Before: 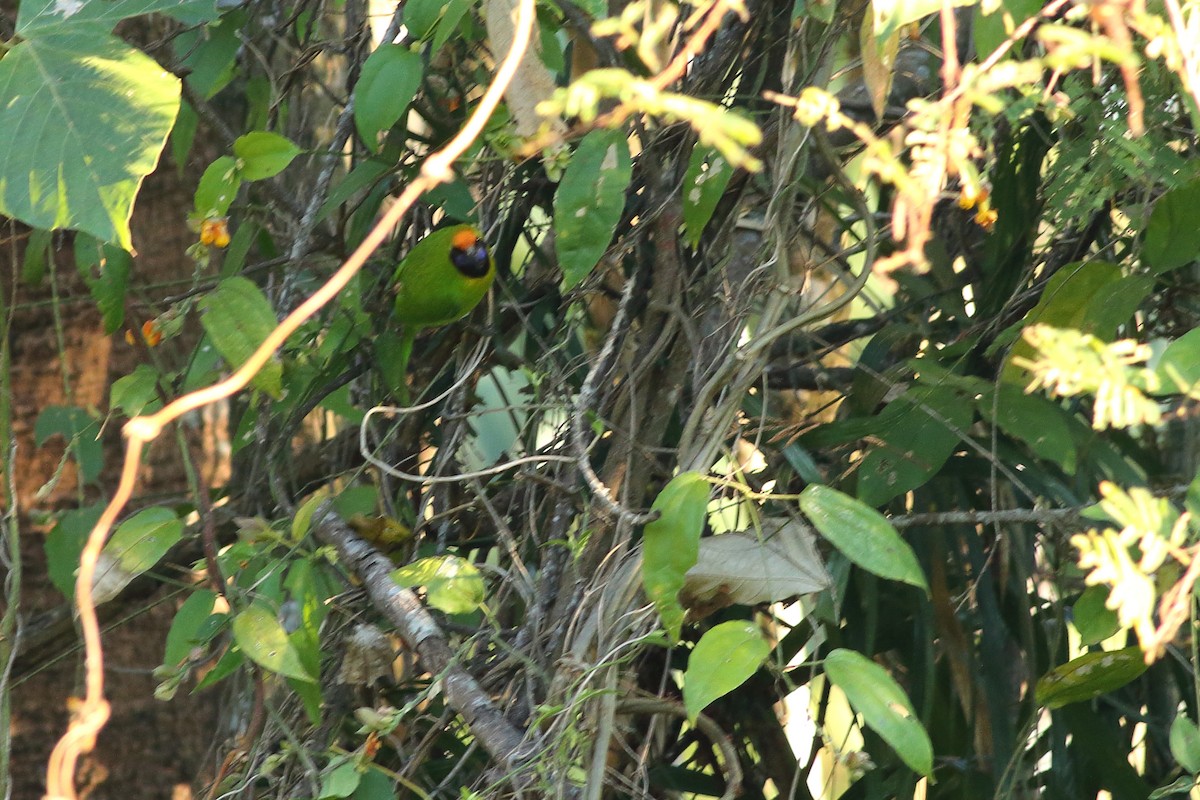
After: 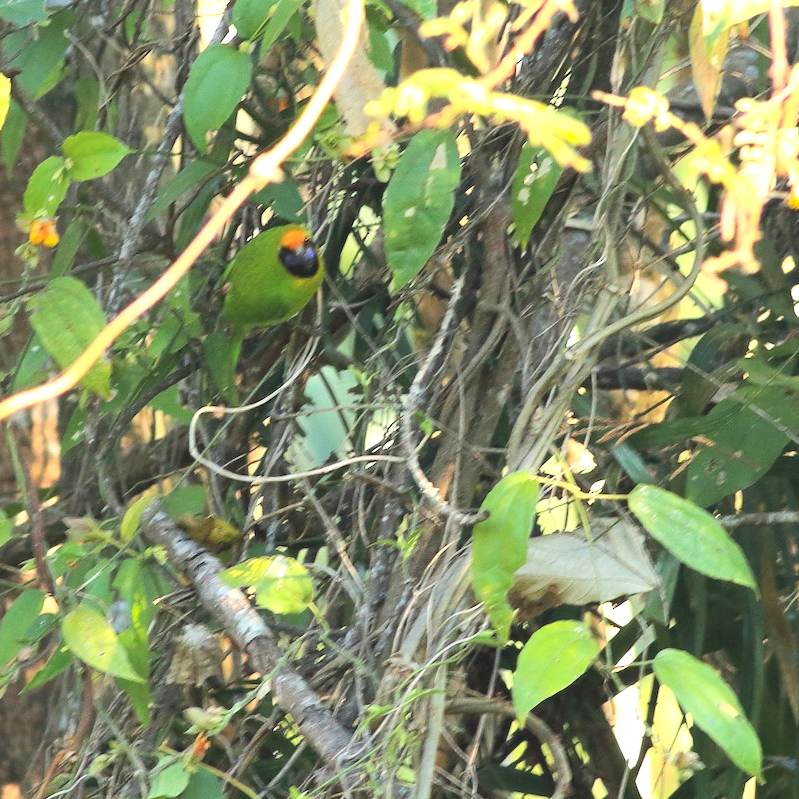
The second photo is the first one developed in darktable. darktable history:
crop and rotate: left 14.292%, right 19.041%
tone equalizer: -8 EV -0.417 EV, -7 EV -0.389 EV, -6 EV -0.333 EV, -5 EV -0.222 EV, -3 EV 0.222 EV, -2 EV 0.333 EV, -1 EV 0.389 EV, +0 EV 0.417 EV, edges refinement/feathering 500, mask exposure compensation -1.57 EV, preserve details no
contrast brightness saturation: contrast 0.1, brightness 0.3, saturation 0.14
